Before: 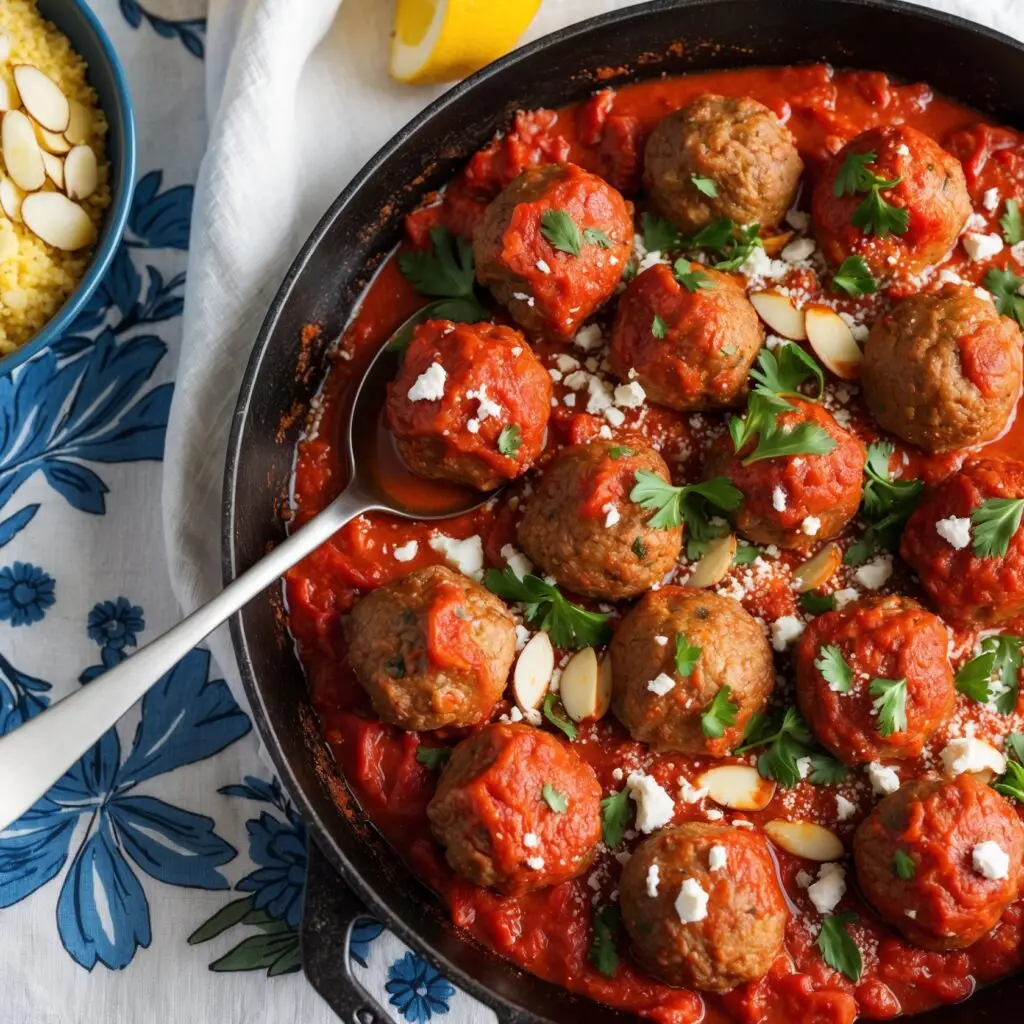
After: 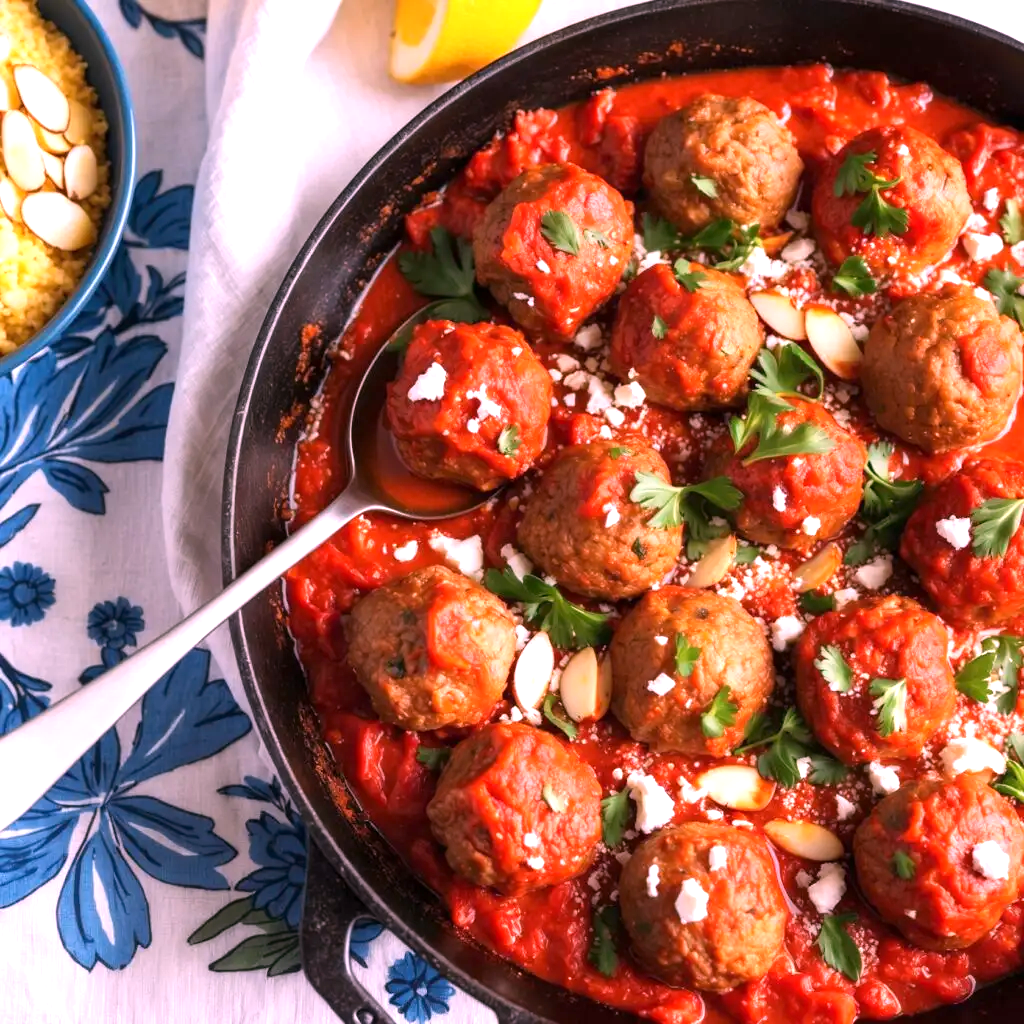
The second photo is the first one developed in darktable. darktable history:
exposure: exposure 0.6 EV, compensate highlight preservation false
white balance: red 1.188, blue 1.11
